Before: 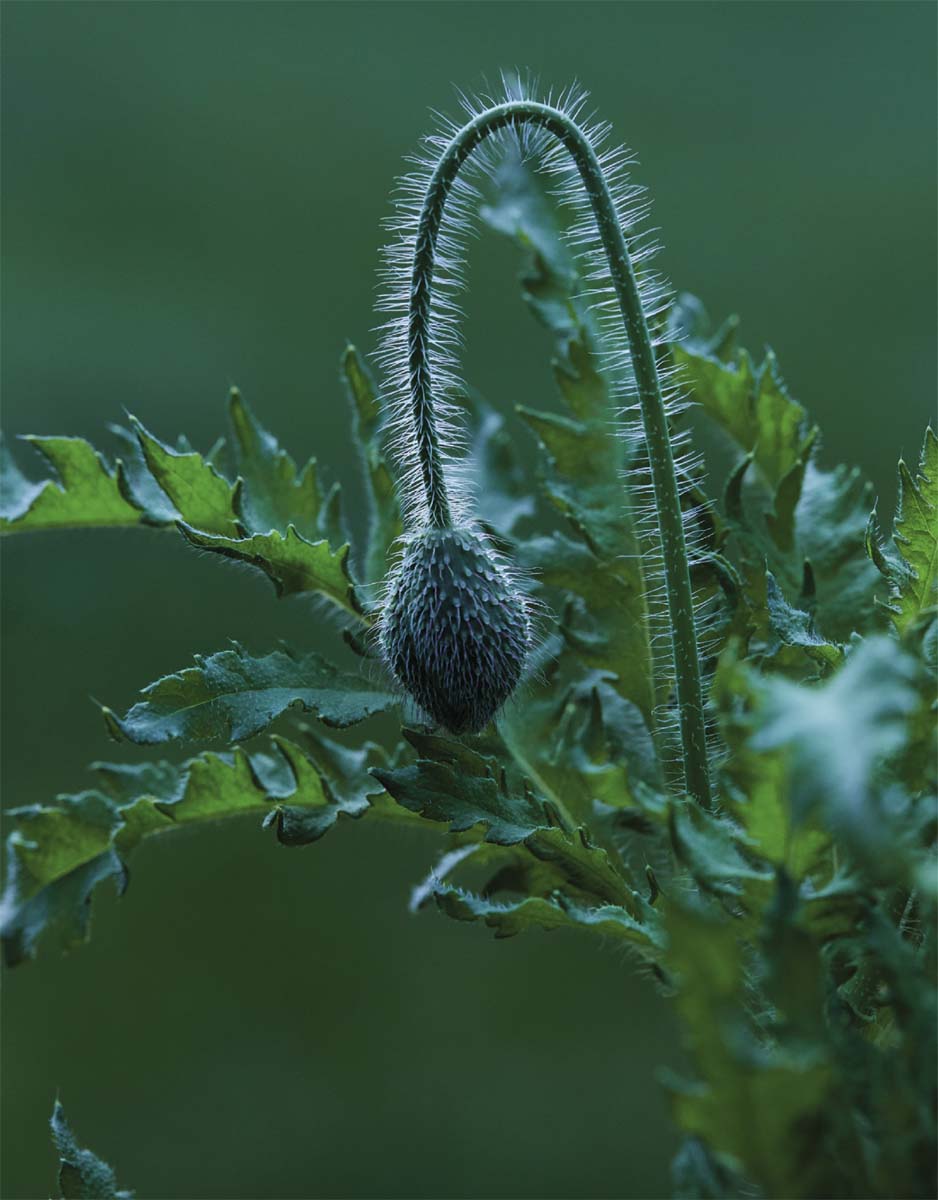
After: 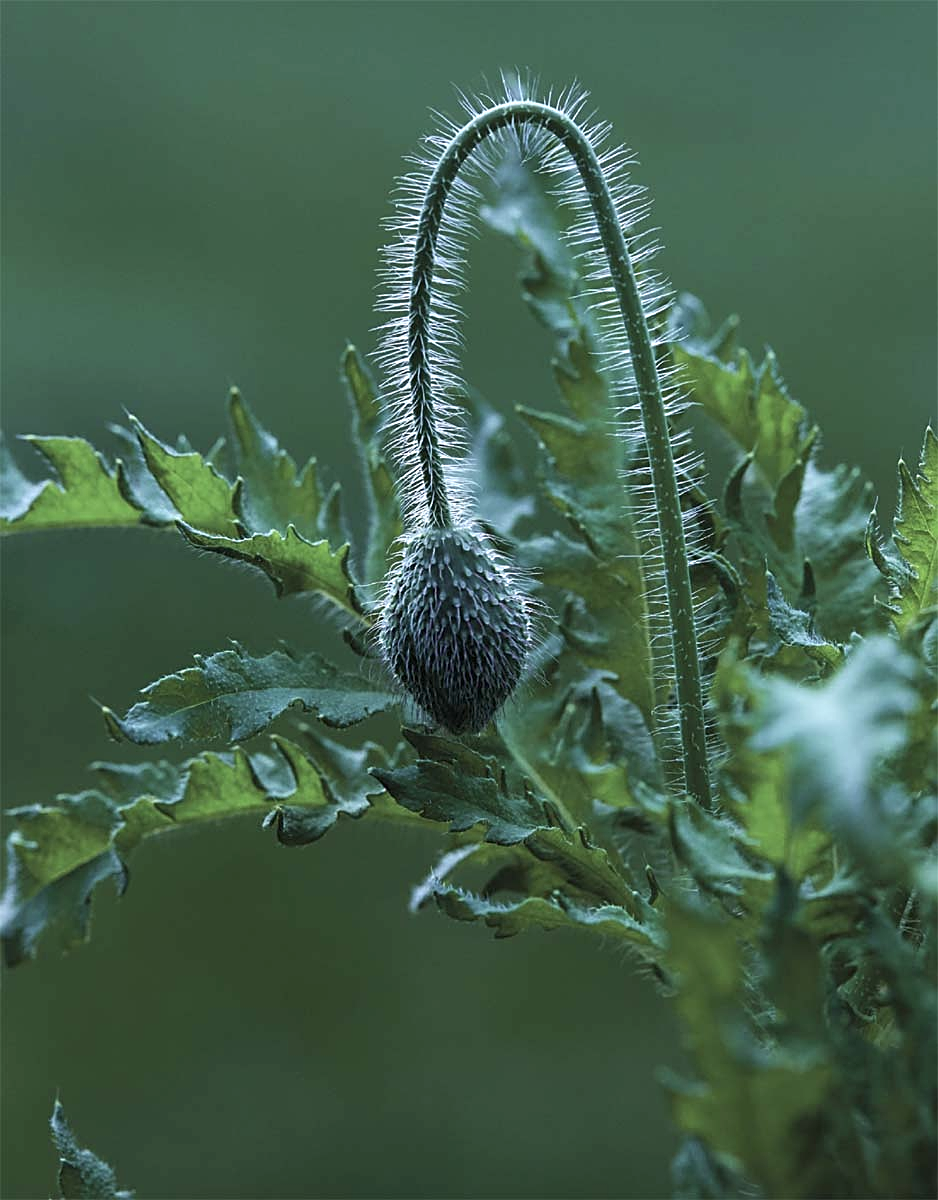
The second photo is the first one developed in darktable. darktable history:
contrast brightness saturation: saturation -0.175
exposure: black level correction 0.001, exposure 0.499 EV, compensate exposure bias true, compensate highlight preservation false
sharpen: on, module defaults
